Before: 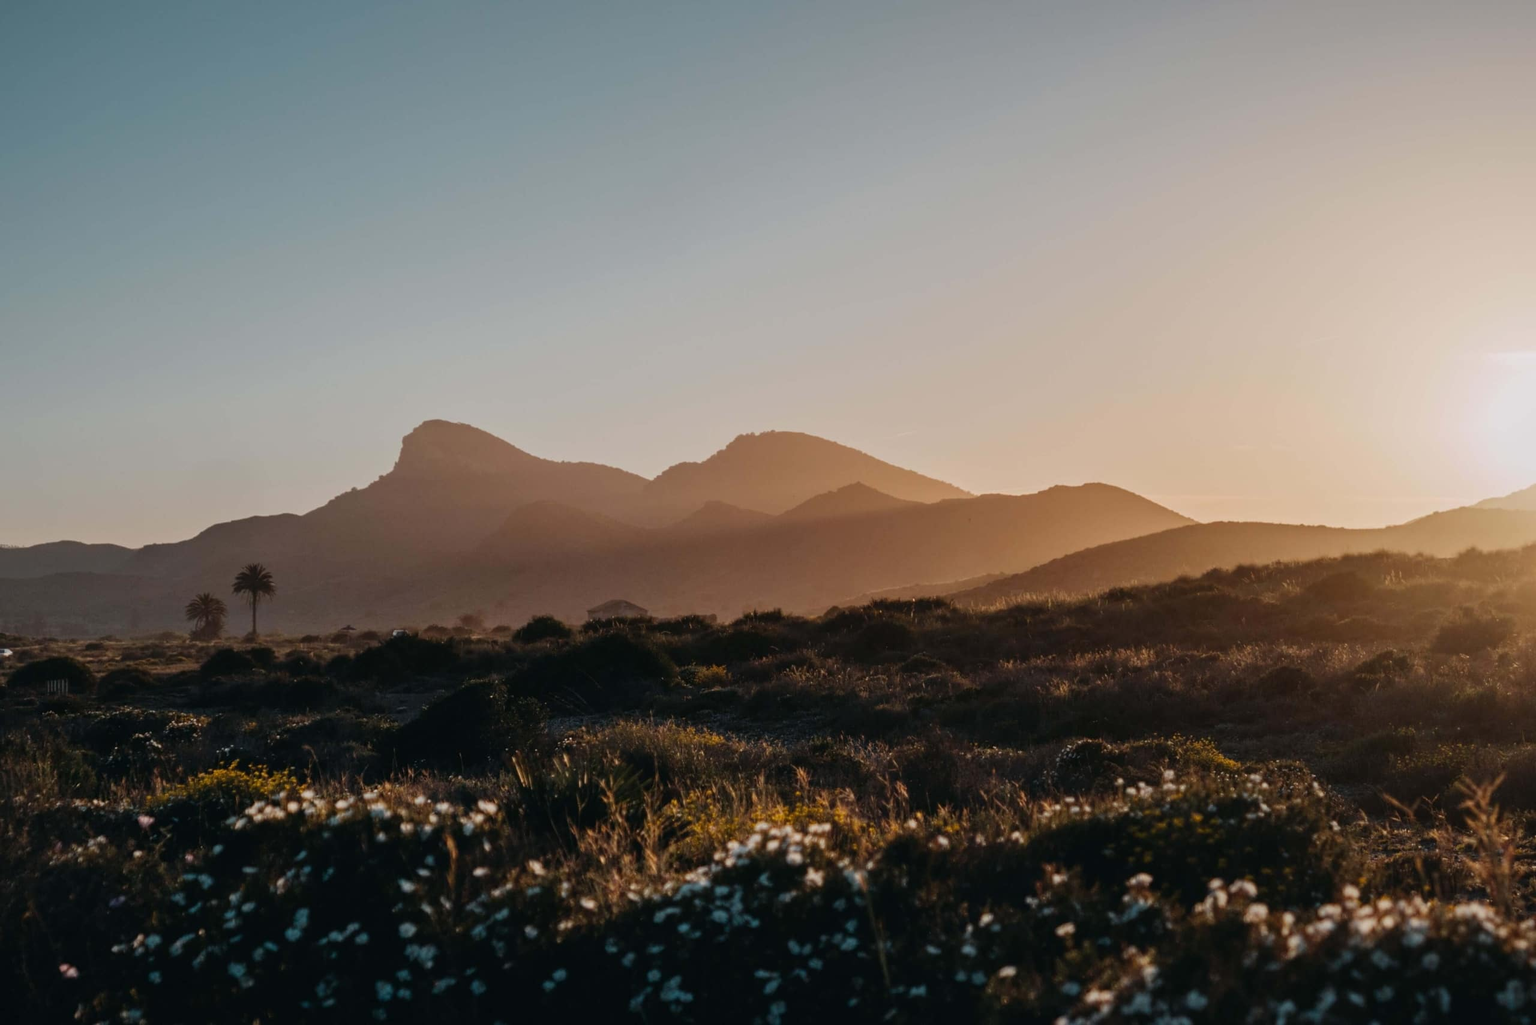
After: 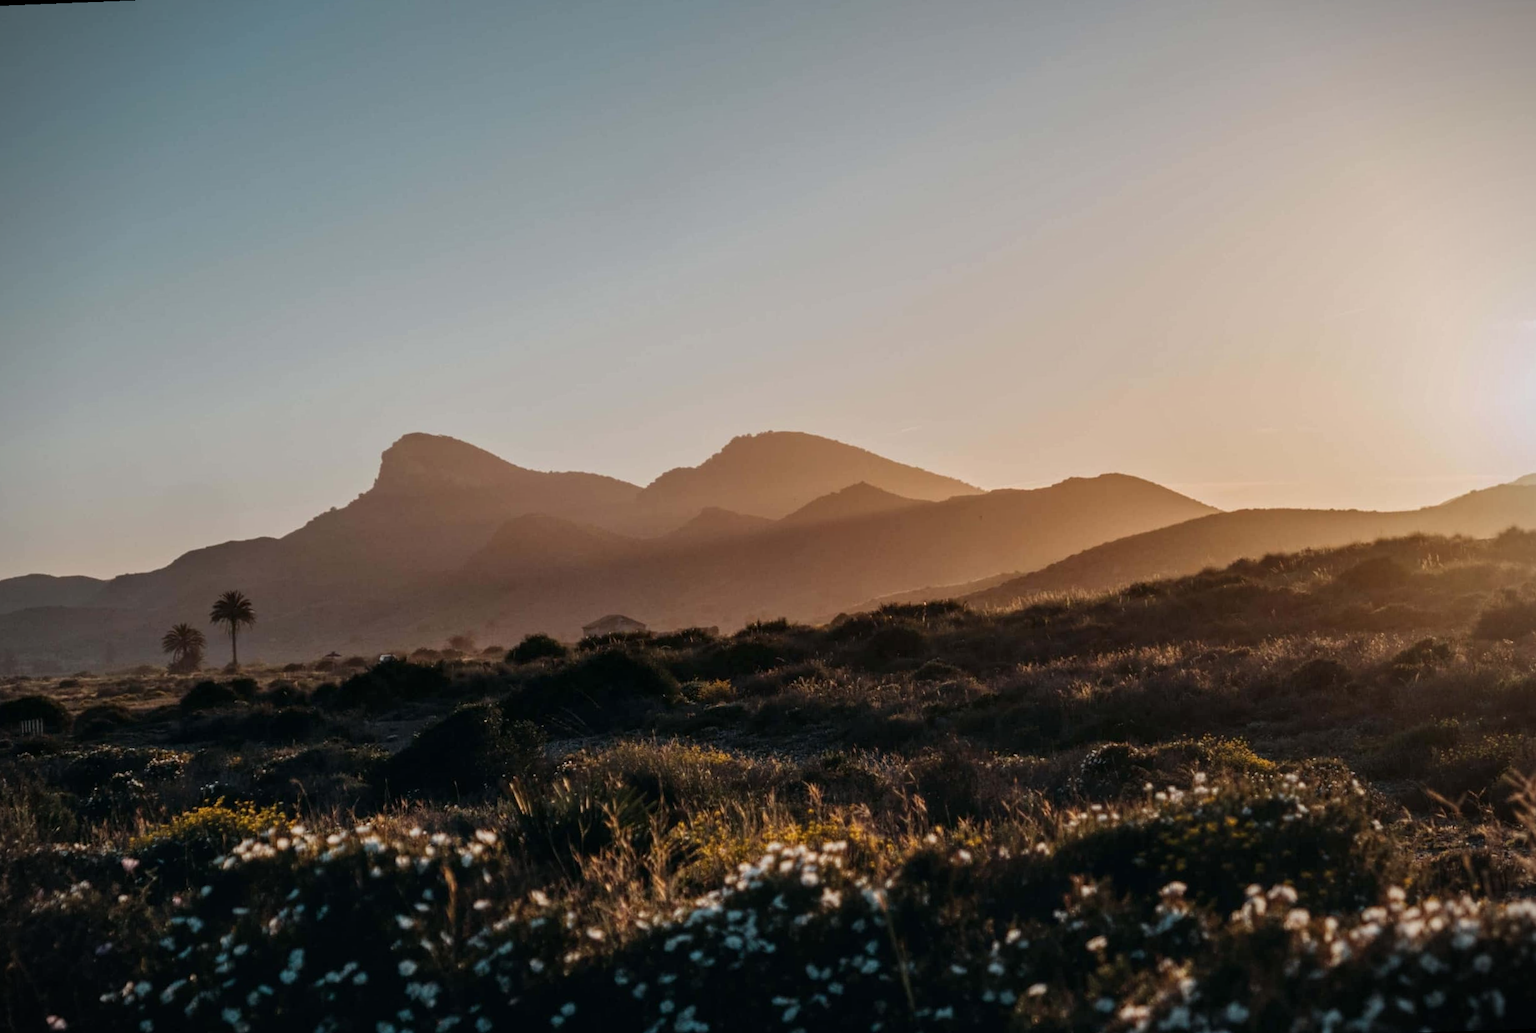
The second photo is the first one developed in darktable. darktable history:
vignetting: fall-off start 91.19%
local contrast: on, module defaults
rotate and perspective: rotation -2.12°, lens shift (vertical) 0.009, lens shift (horizontal) -0.008, automatic cropping original format, crop left 0.036, crop right 0.964, crop top 0.05, crop bottom 0.959
